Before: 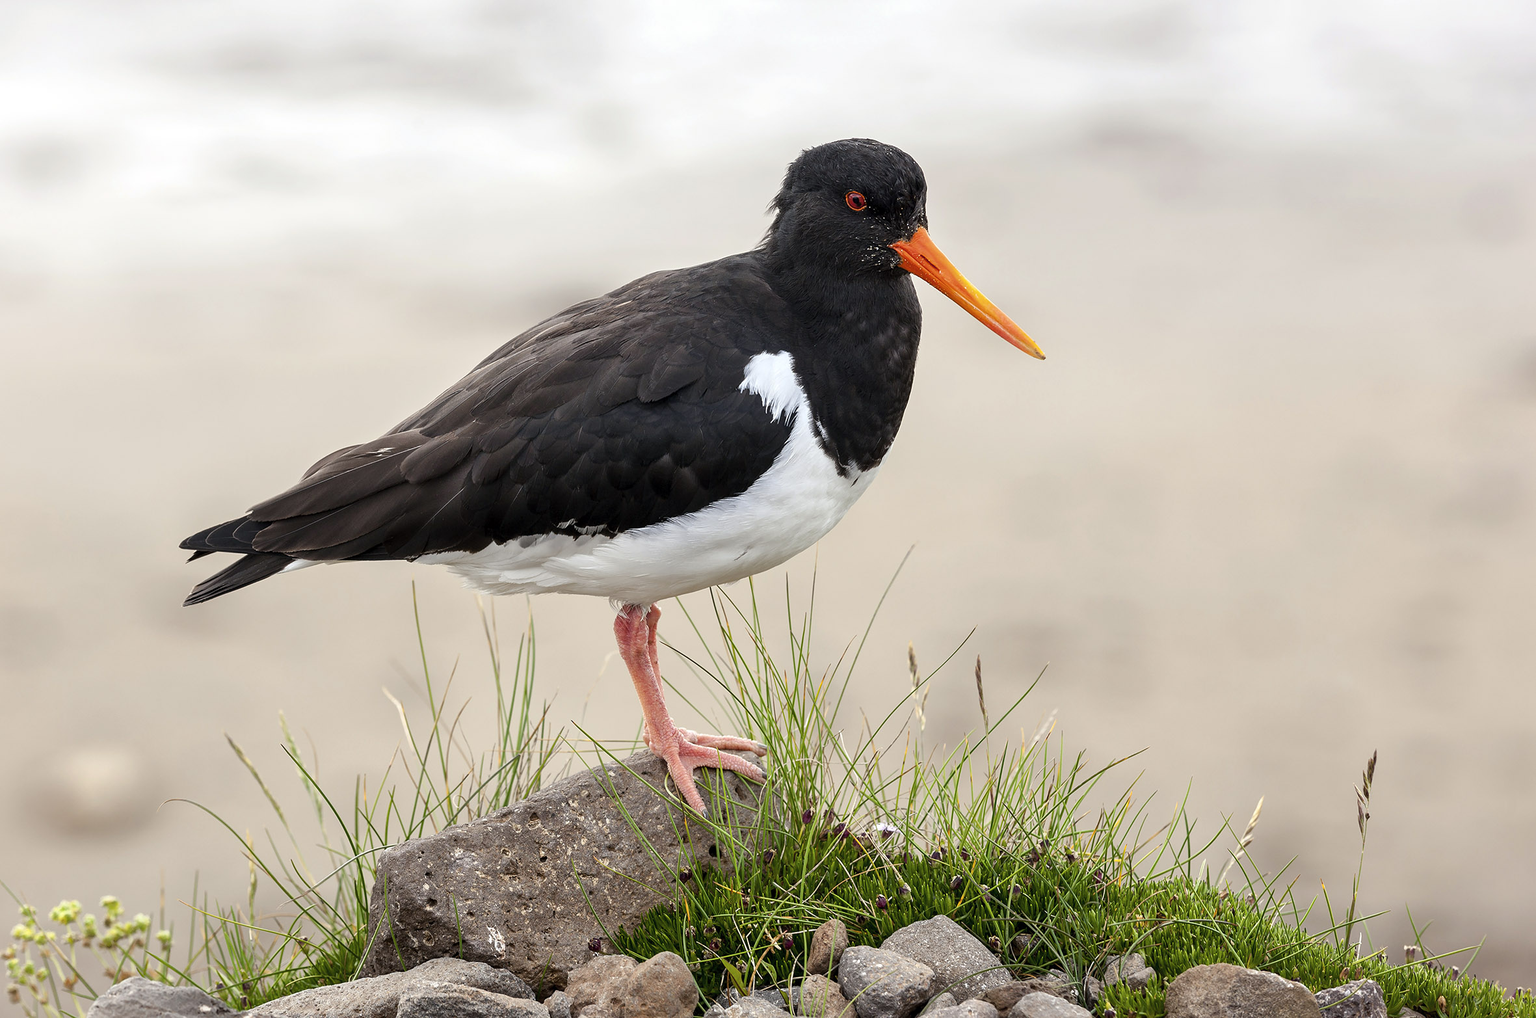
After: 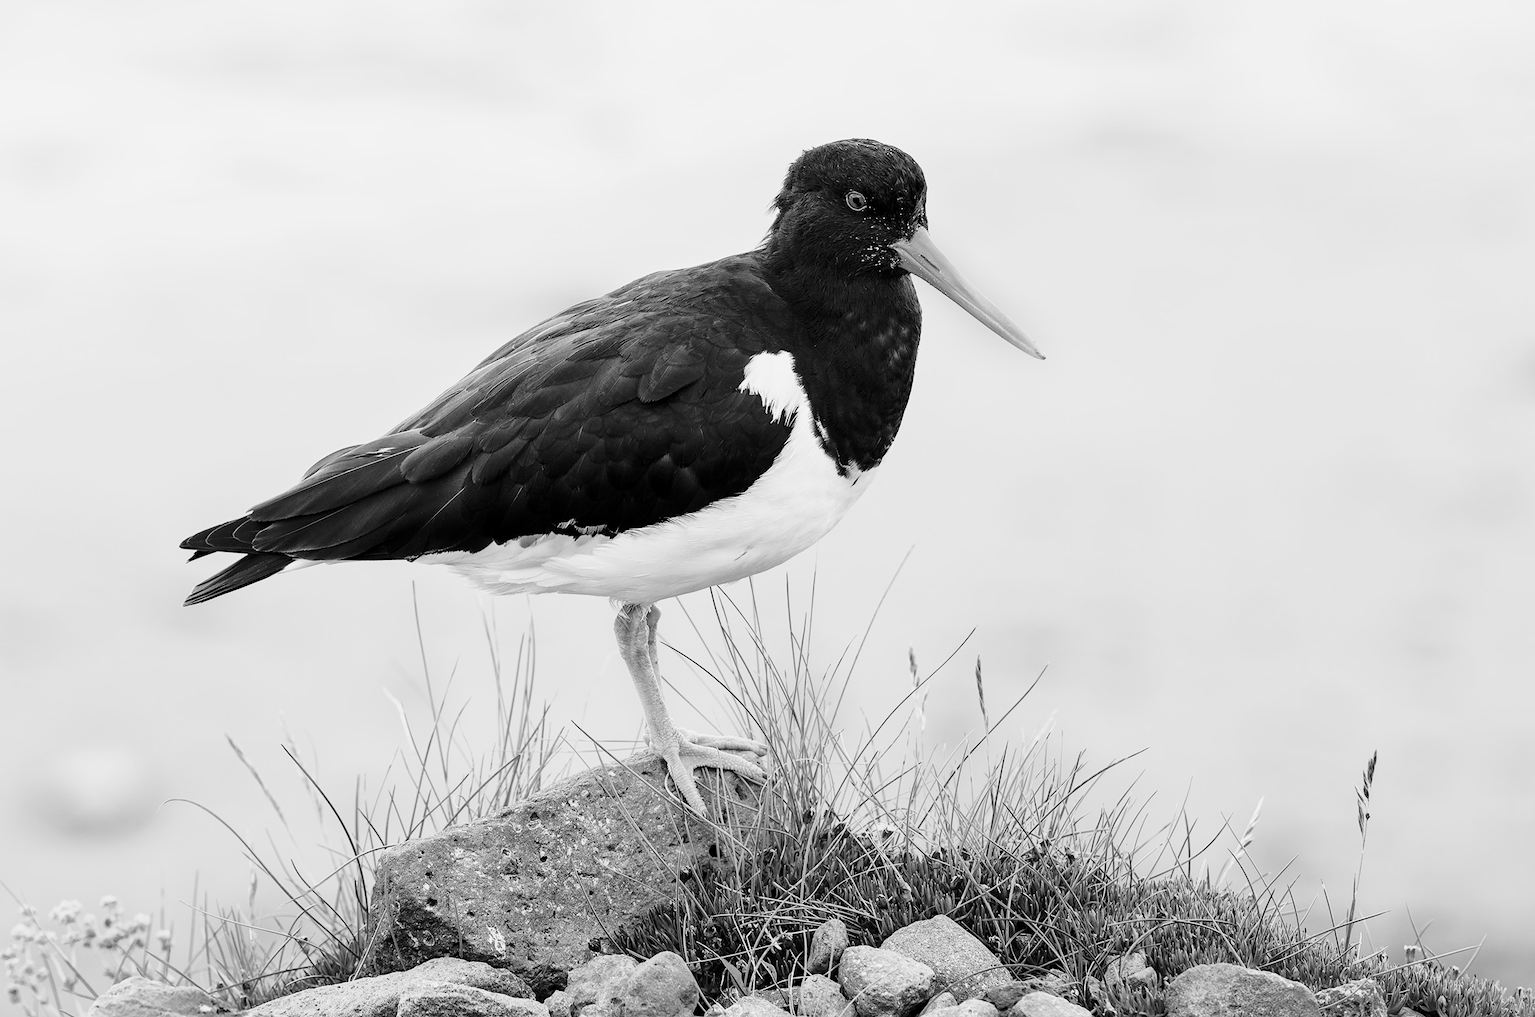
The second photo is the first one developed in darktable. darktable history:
tone equalizer: on, module defaults
monochrome: a 14.95, b -89.96
base curve: curves: ch0 [(0, 0) (0.028, 0.03) (0.121, 0.232) (0.46, 0.748) (0.859, 0.968) (1, 1)], preserve colors none
white balance: red 0.984, blue 1.059
